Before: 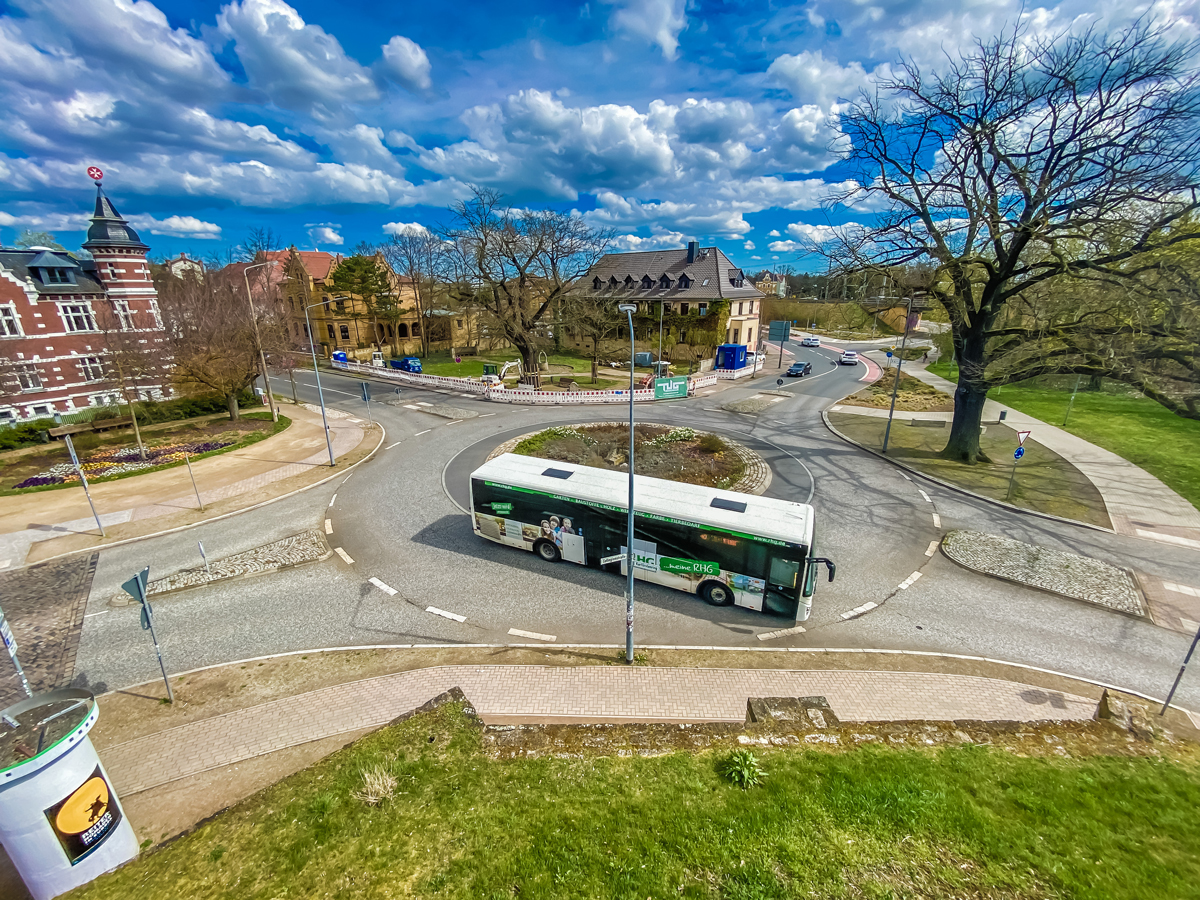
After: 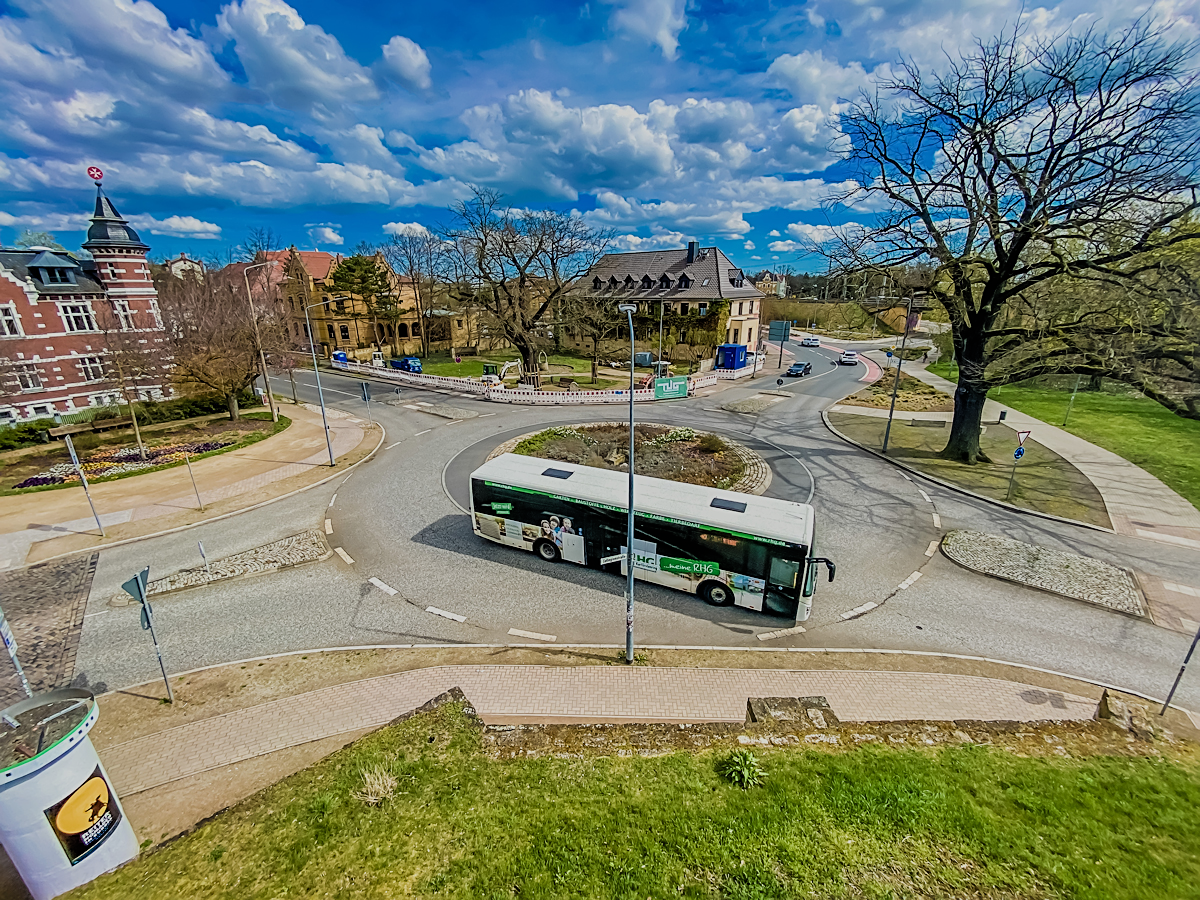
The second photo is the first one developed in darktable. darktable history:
filmic rgb: black relative exposure -7.15 EV, white relative exposure 5.36 EV, hardness 3.02, color science v6 (2022)
sharpen: on, module defaults
